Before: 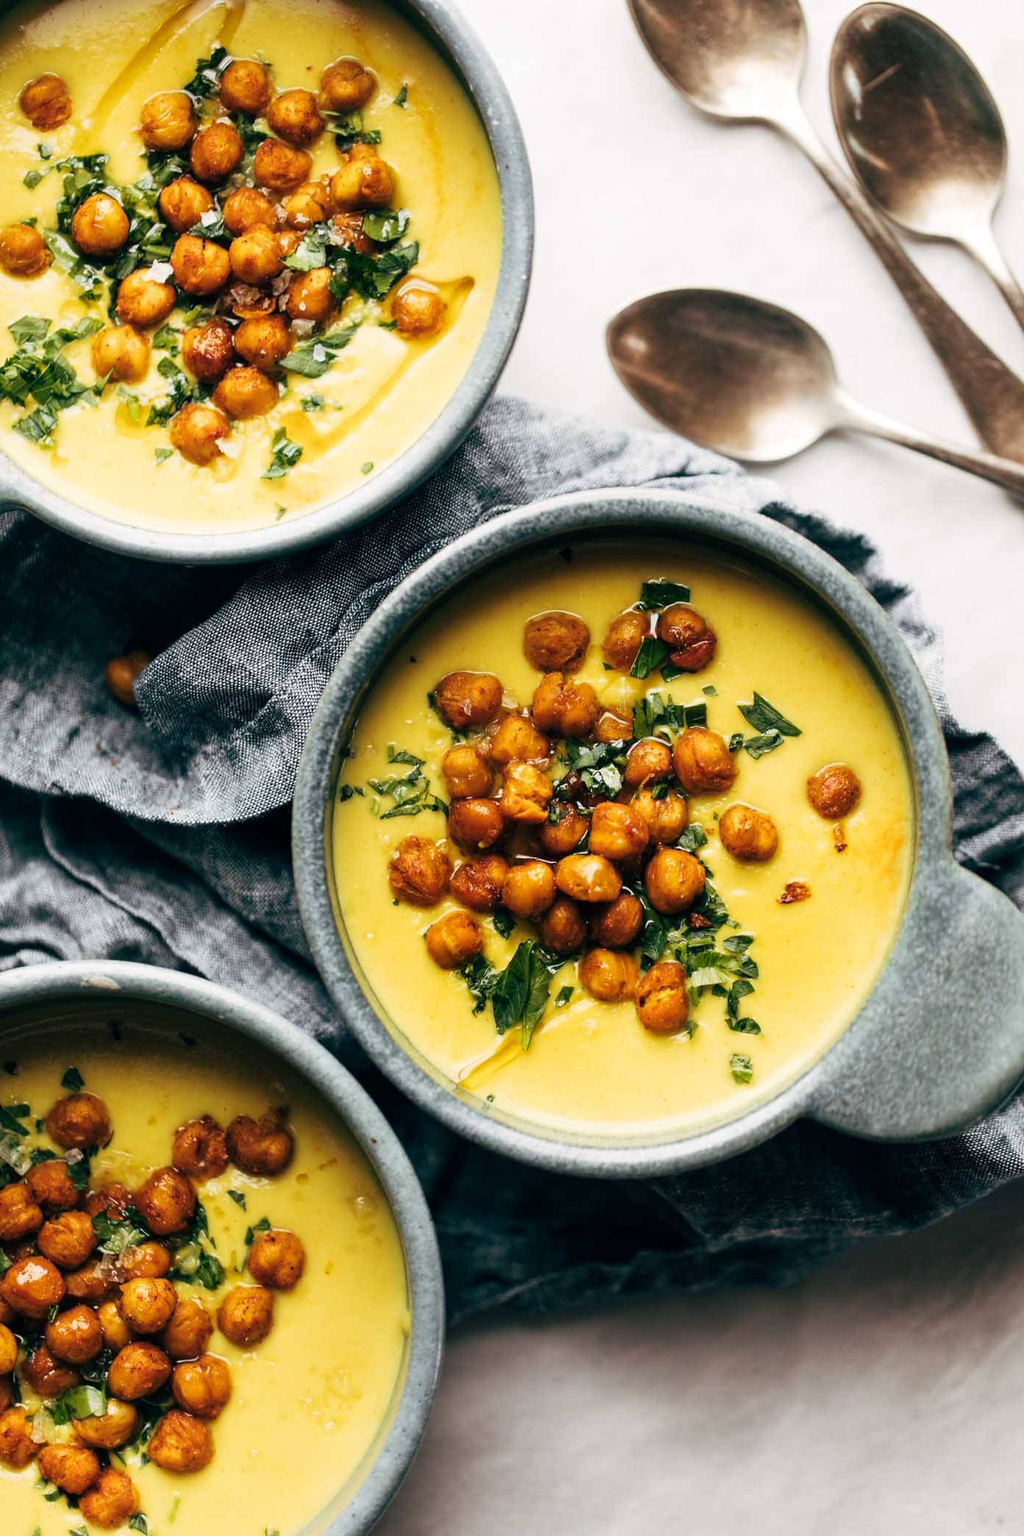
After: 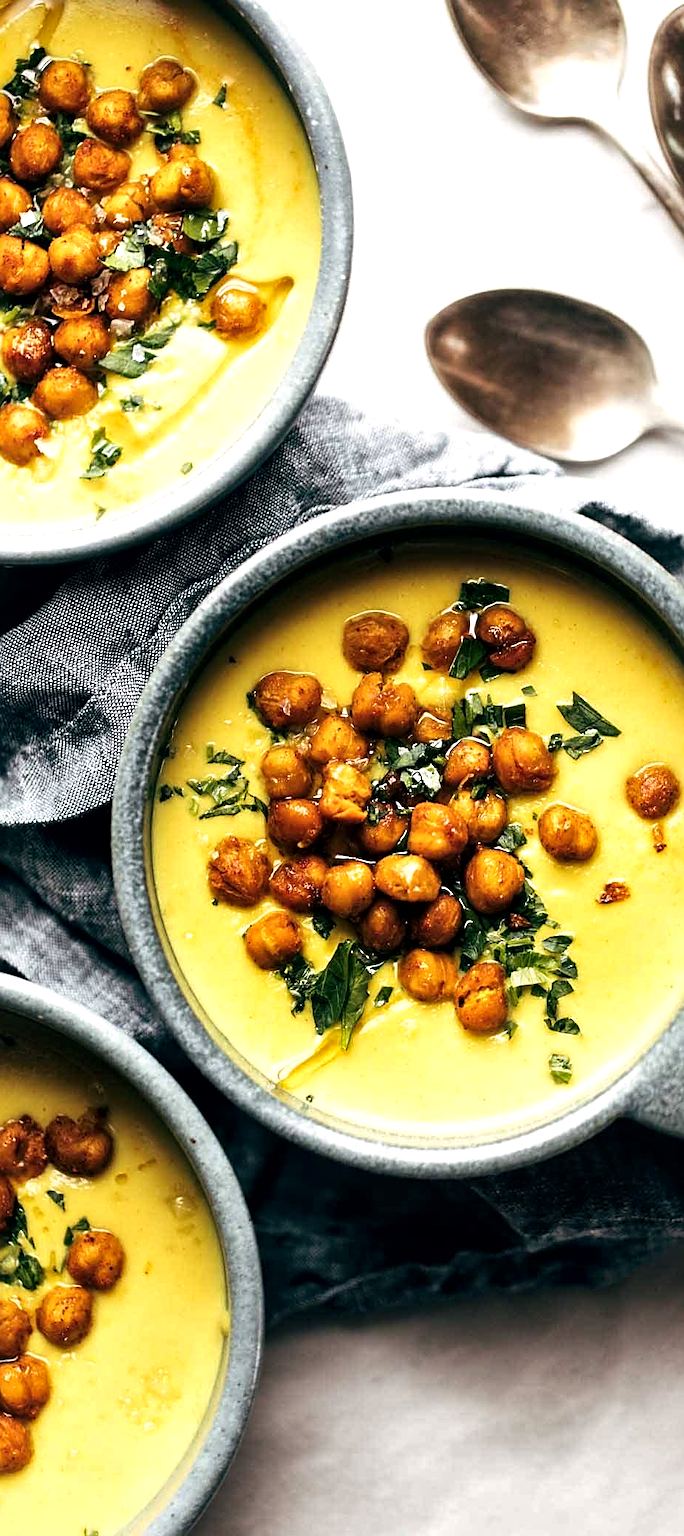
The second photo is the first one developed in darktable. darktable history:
sharpen: on, module defaults
crop and rotate: left 17.732%, right 15.423%
tone equalizer: -8 EV -0.417 EV, -7 EV -0.389 EV, -6 EV -0.333 EV, -5 EV -0.222 EV, -3 EV 0.222 EV, -2 EV 0.333 EV, -1 EV 0.389 EV, +0 EV 0.417 EV, edges refinement/feathering 500, mask exposure compensation -1.57 EV, preserve details no
local contrast: mode bilateral grid, contrast 20, coarseness 50, detail 144%, midtone range 0.2
